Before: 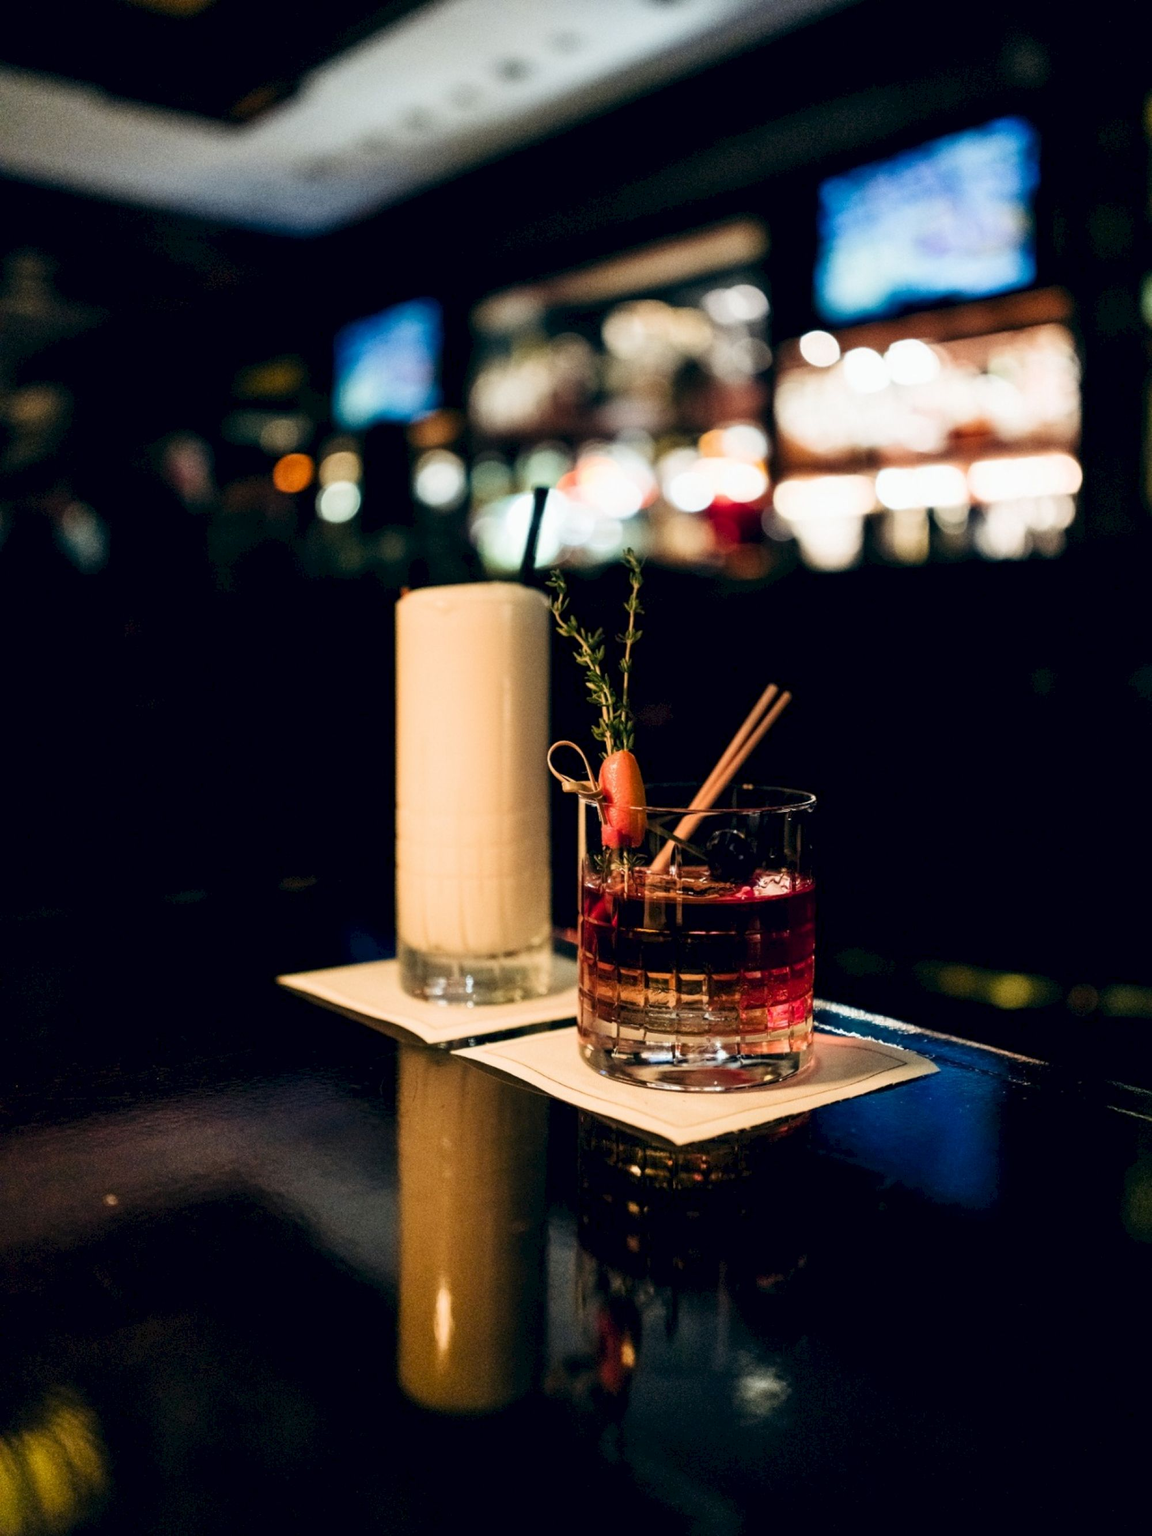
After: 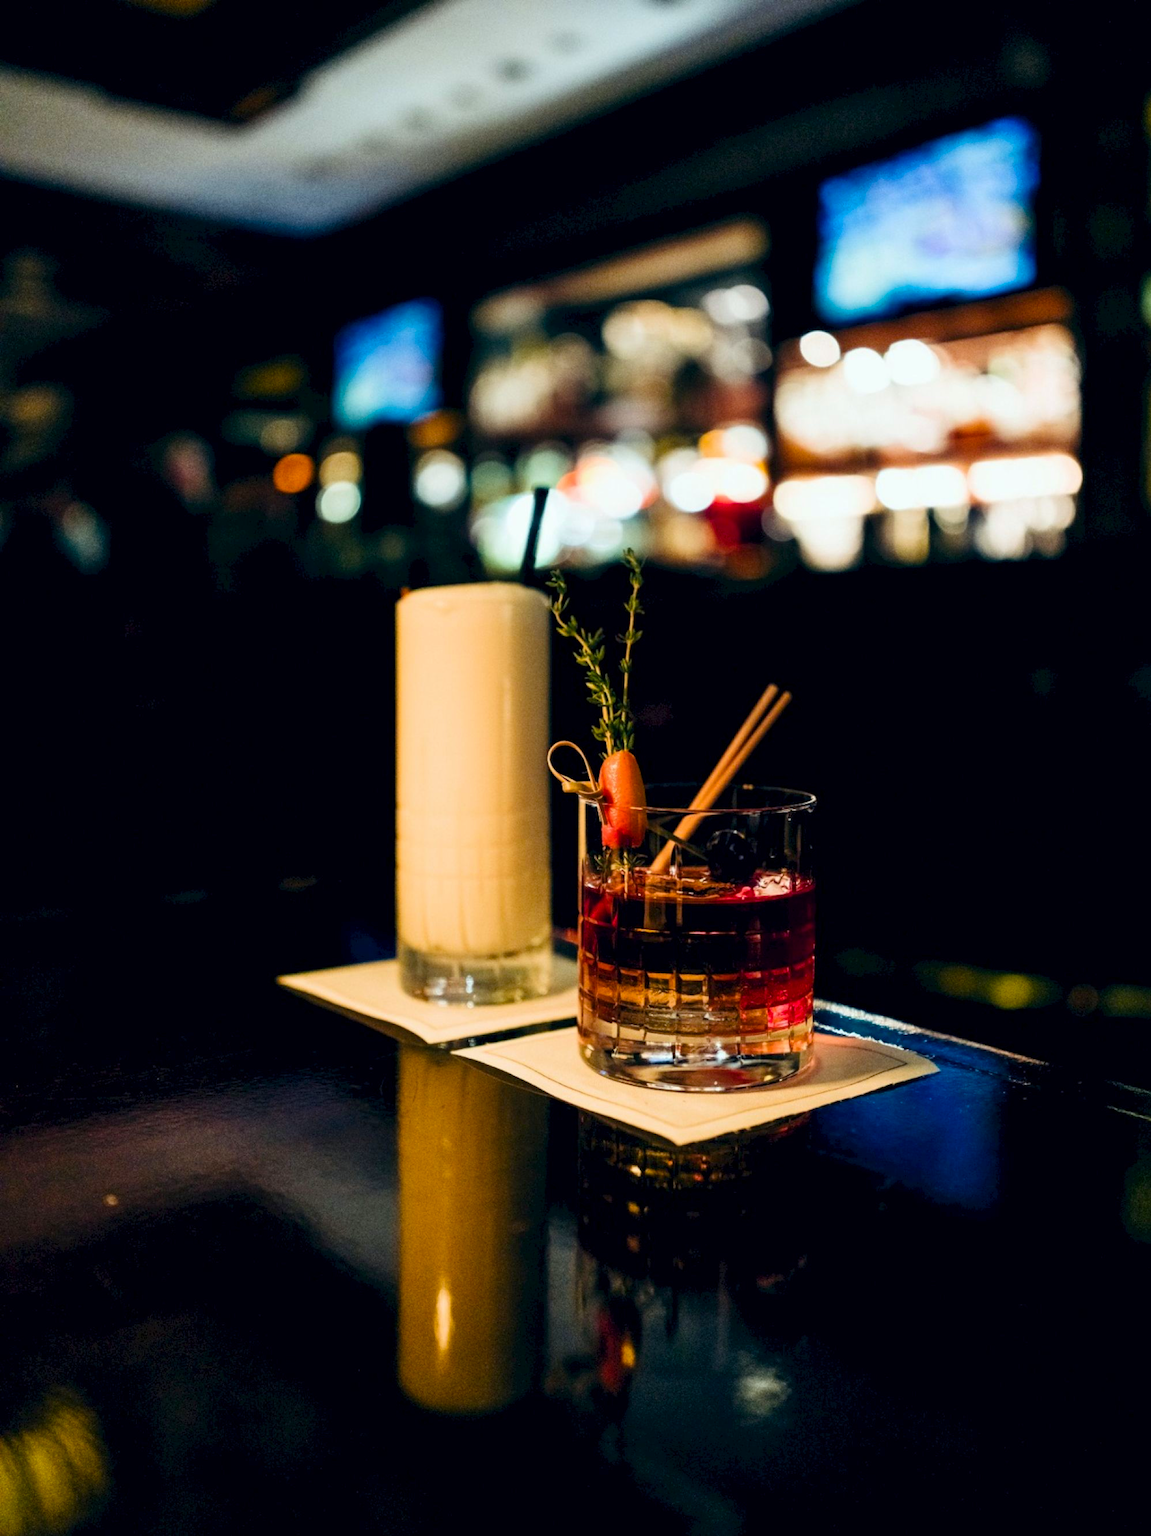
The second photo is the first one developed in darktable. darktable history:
white balance: red 0.978, blue 0.999
color balance rgb: perceptual saturation grading › global saturation 25%, global vibrance 20%
